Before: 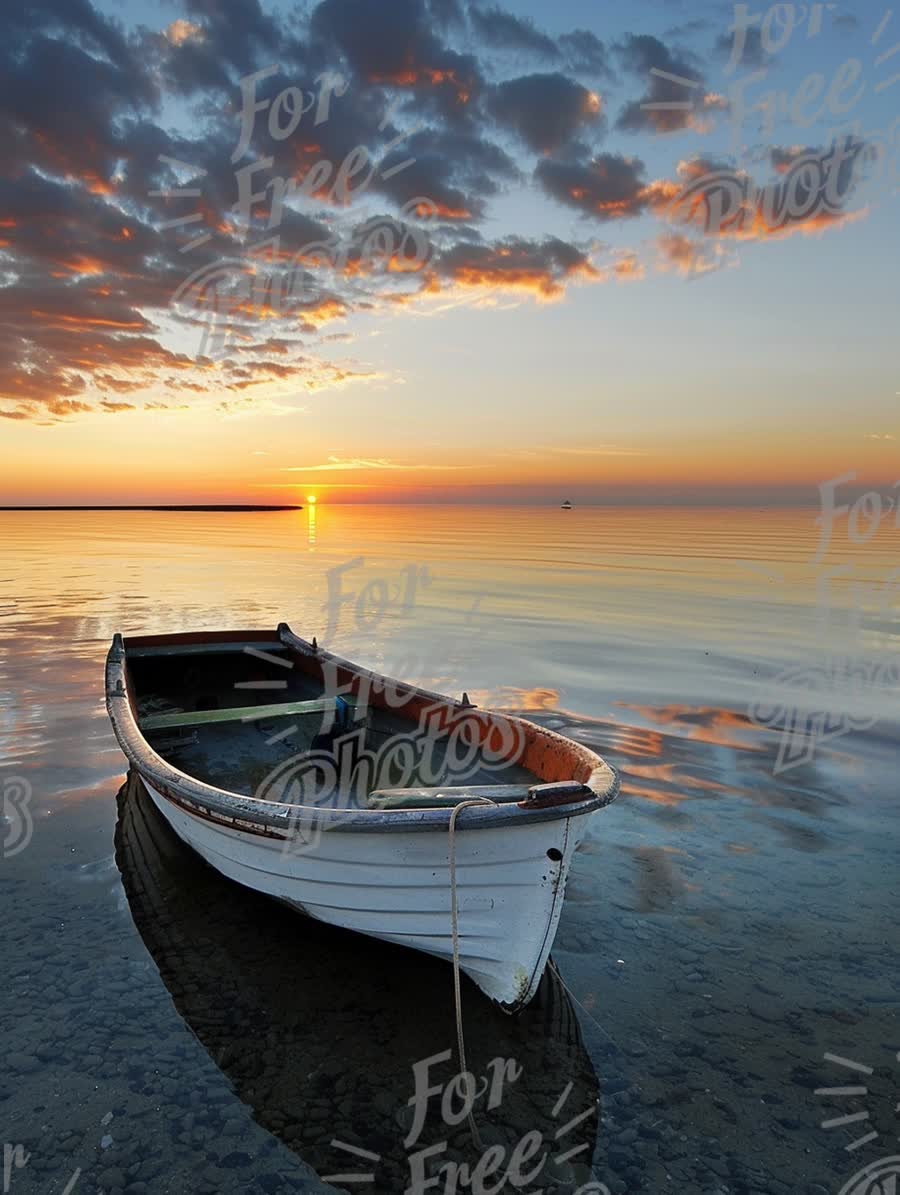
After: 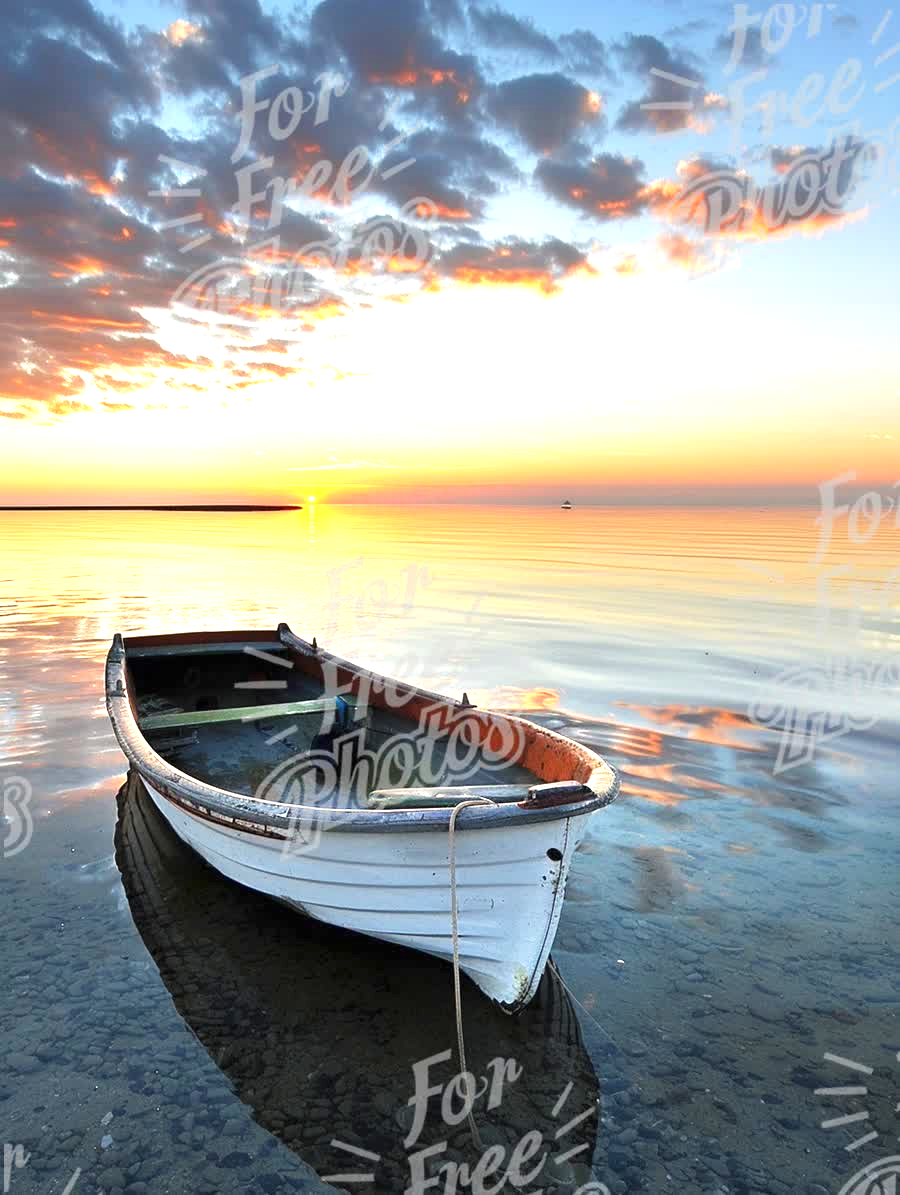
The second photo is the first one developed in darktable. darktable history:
exposure: black level correction 0, exposure 1.288 EV, compensate exposure bias true, compensate highlight preservation false
